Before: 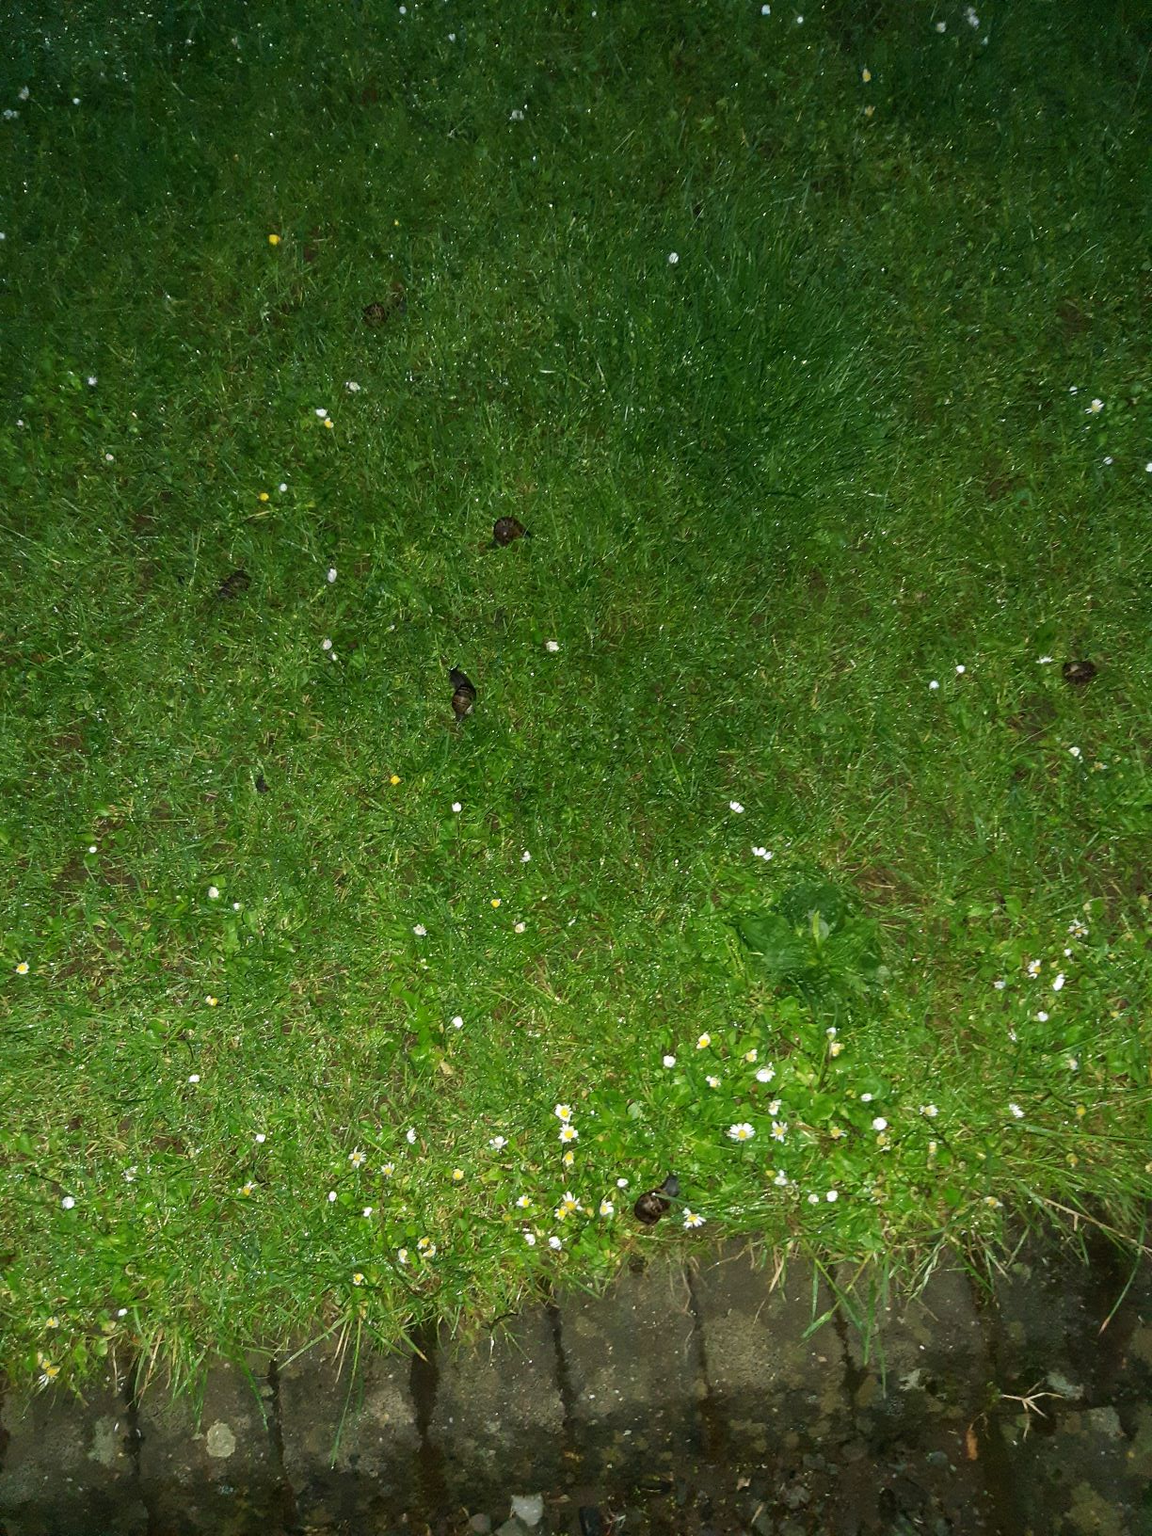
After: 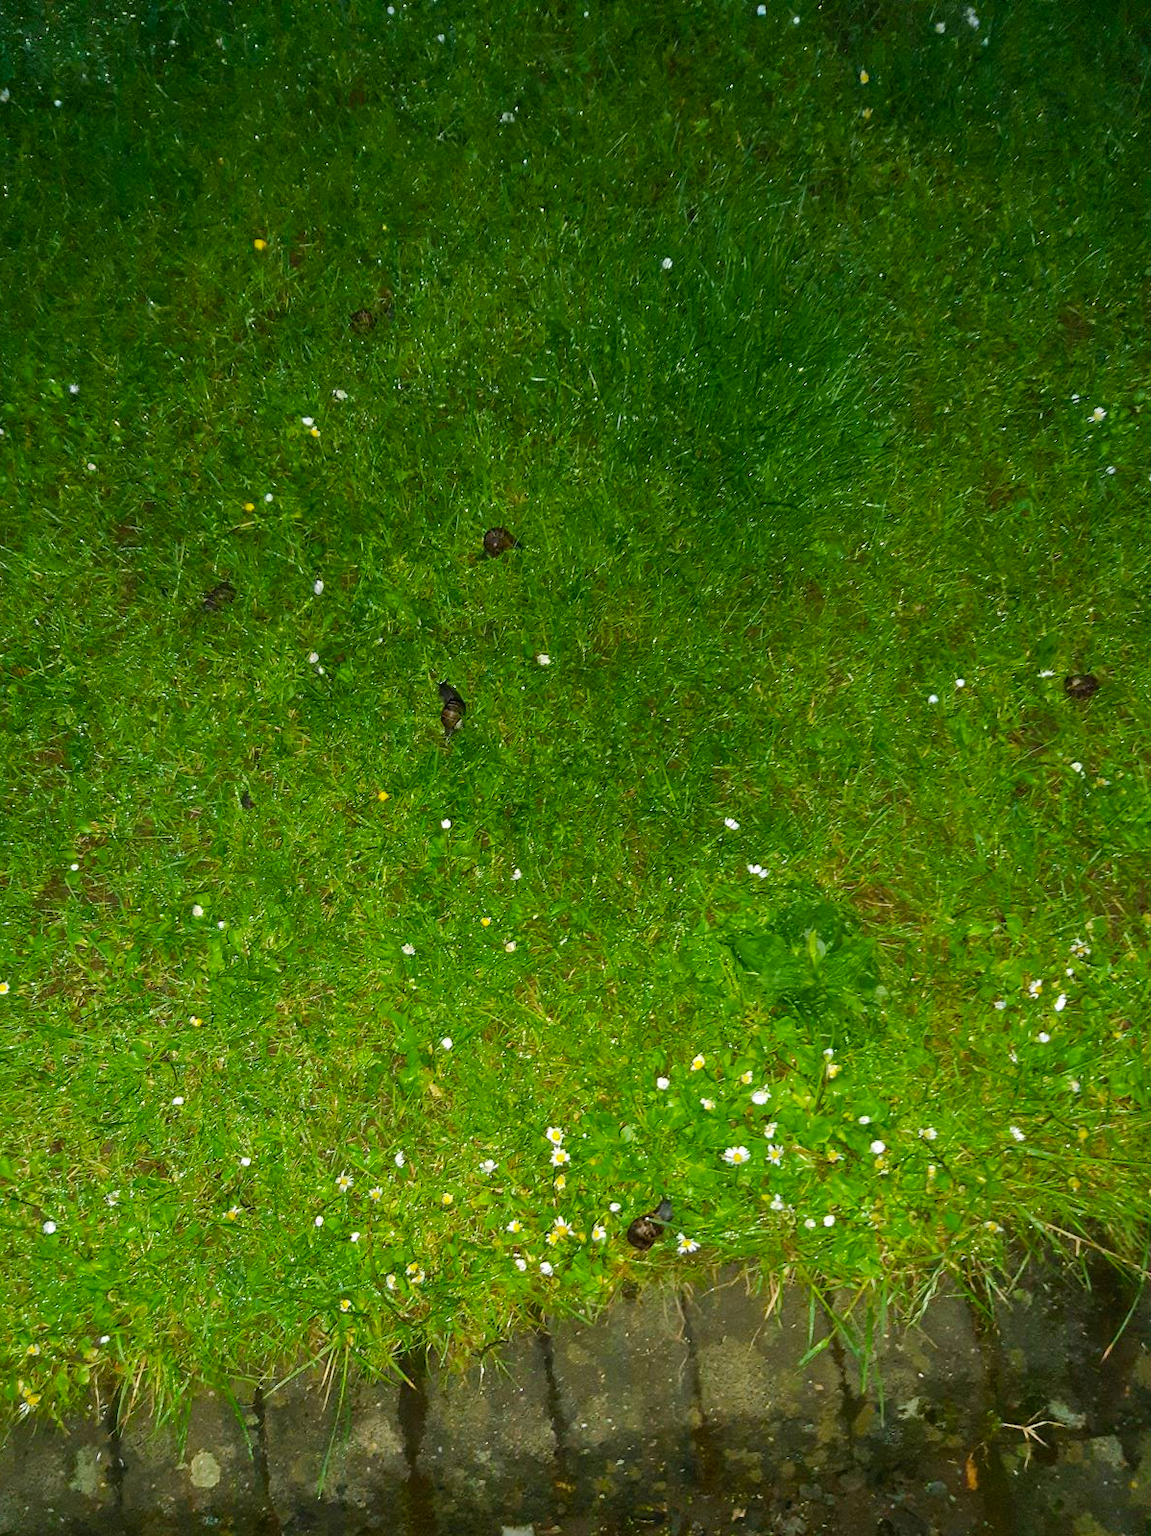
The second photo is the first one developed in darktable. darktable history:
color balance rgb: perceptual saturation grading › global saturation 25%, perceptual brilliance grading › mid-tones 10%, perceptual brilliance grading › shadows 15%, global vibrance 20%
crop: left 1.743%, right 0.268%, bottom 2.011%
